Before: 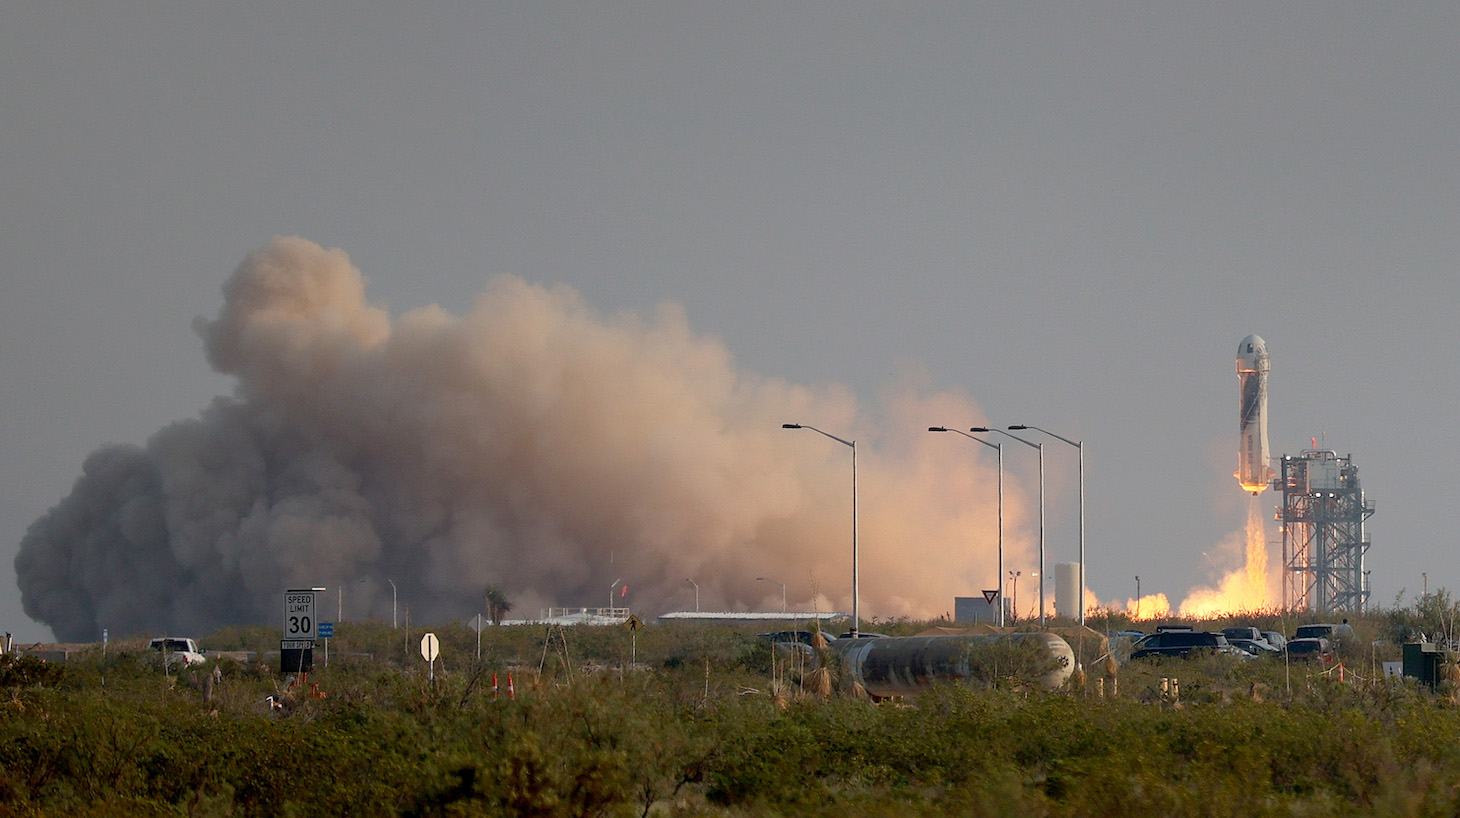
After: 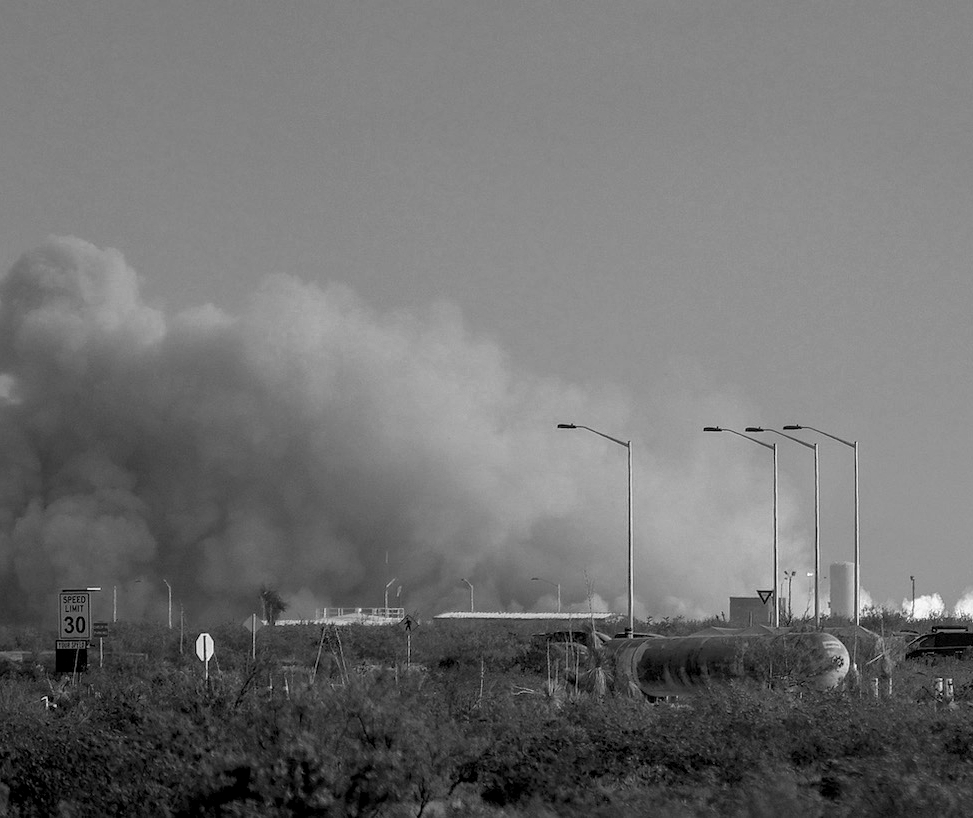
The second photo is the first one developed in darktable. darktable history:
color zones: curves: ch0 [(0, 0.5) (0.125, 0.4) (0.25, 0.5) (0.375, 0.4) (0.5, 0.4) (0.625, 0.35) (0.75, 0.35) (0.875, 0.5)]; ch1 [(0, 0.35) (0.125, 0.45) (0.25, 0.35) (0.375, 0.35) (0.5, 0.35) (0.625, 0.35) (0.75, 0.45) (0.875, 0.35)]; ch2 [(0, 0.6) (0.125, 0.5) (0.25, 0.5) (0.375, 0.6) (0.5, 0.6) (0.625, 0.5) (0.75, 0.5) (0.875, 0.5)]
local contrast: detail 130%
crop: left 15.419%, right 17.914%
monochrome: on, module defaults
